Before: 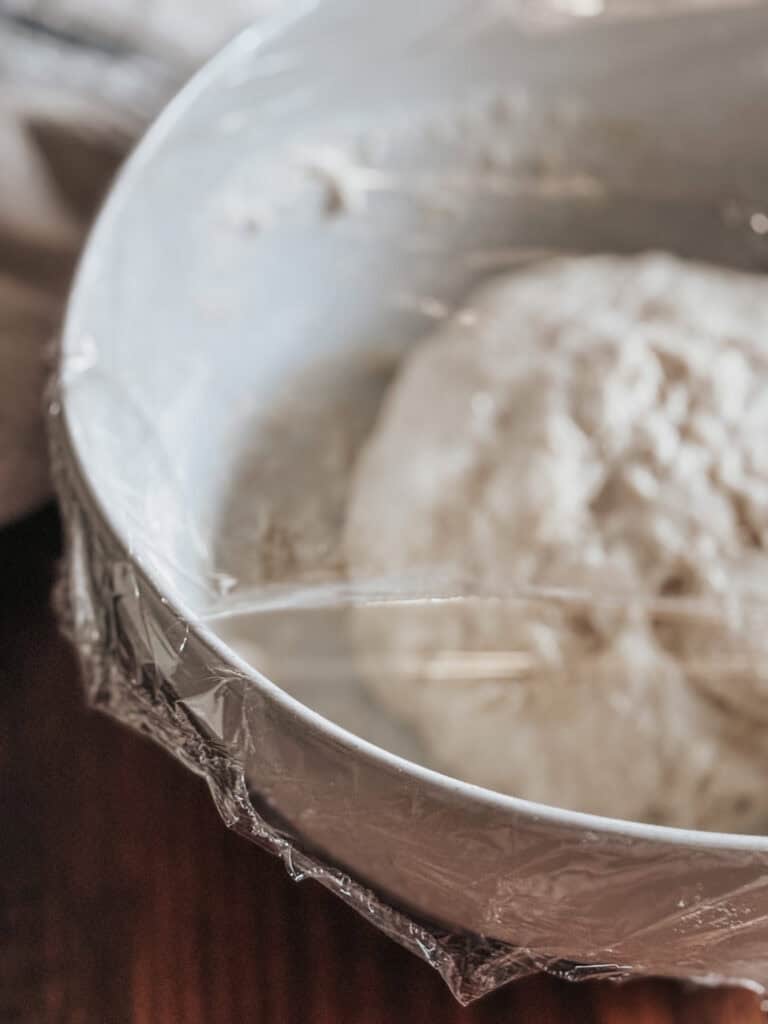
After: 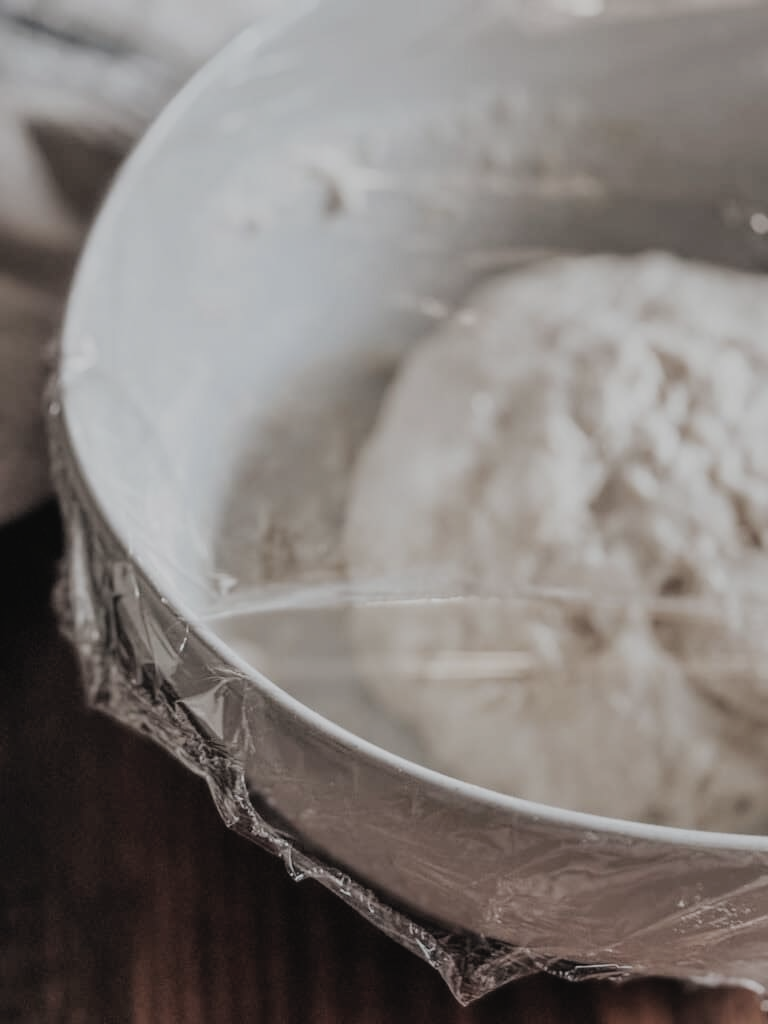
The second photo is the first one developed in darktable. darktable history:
contrast brightness saturation: contrast -0.05, saturation -0.41
filmic rgb: black relative exposure -7.65 EV, white relative exposure 4.56 EV, hardness 3.61
